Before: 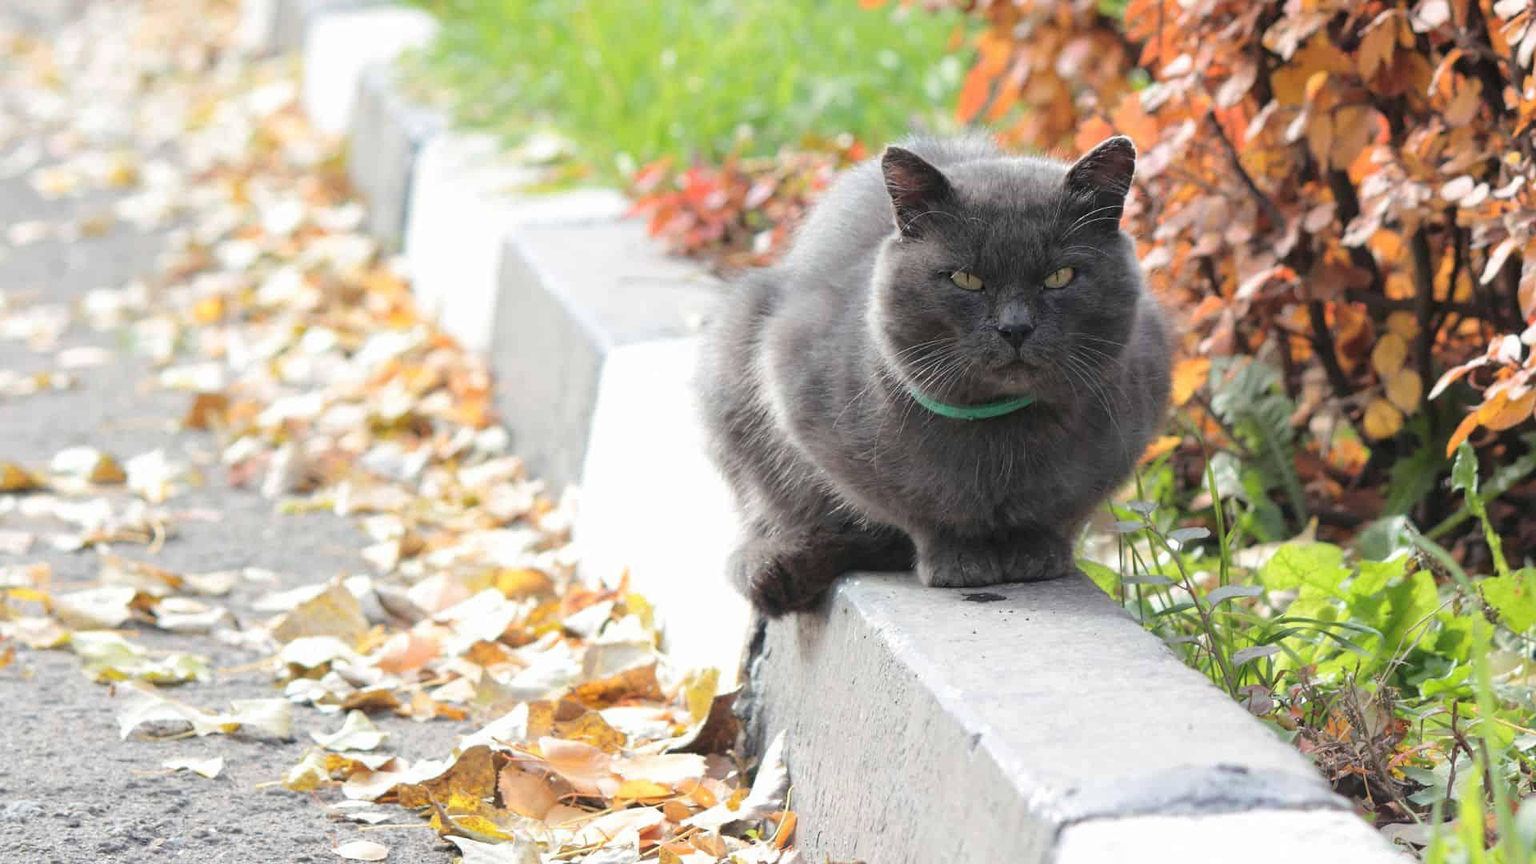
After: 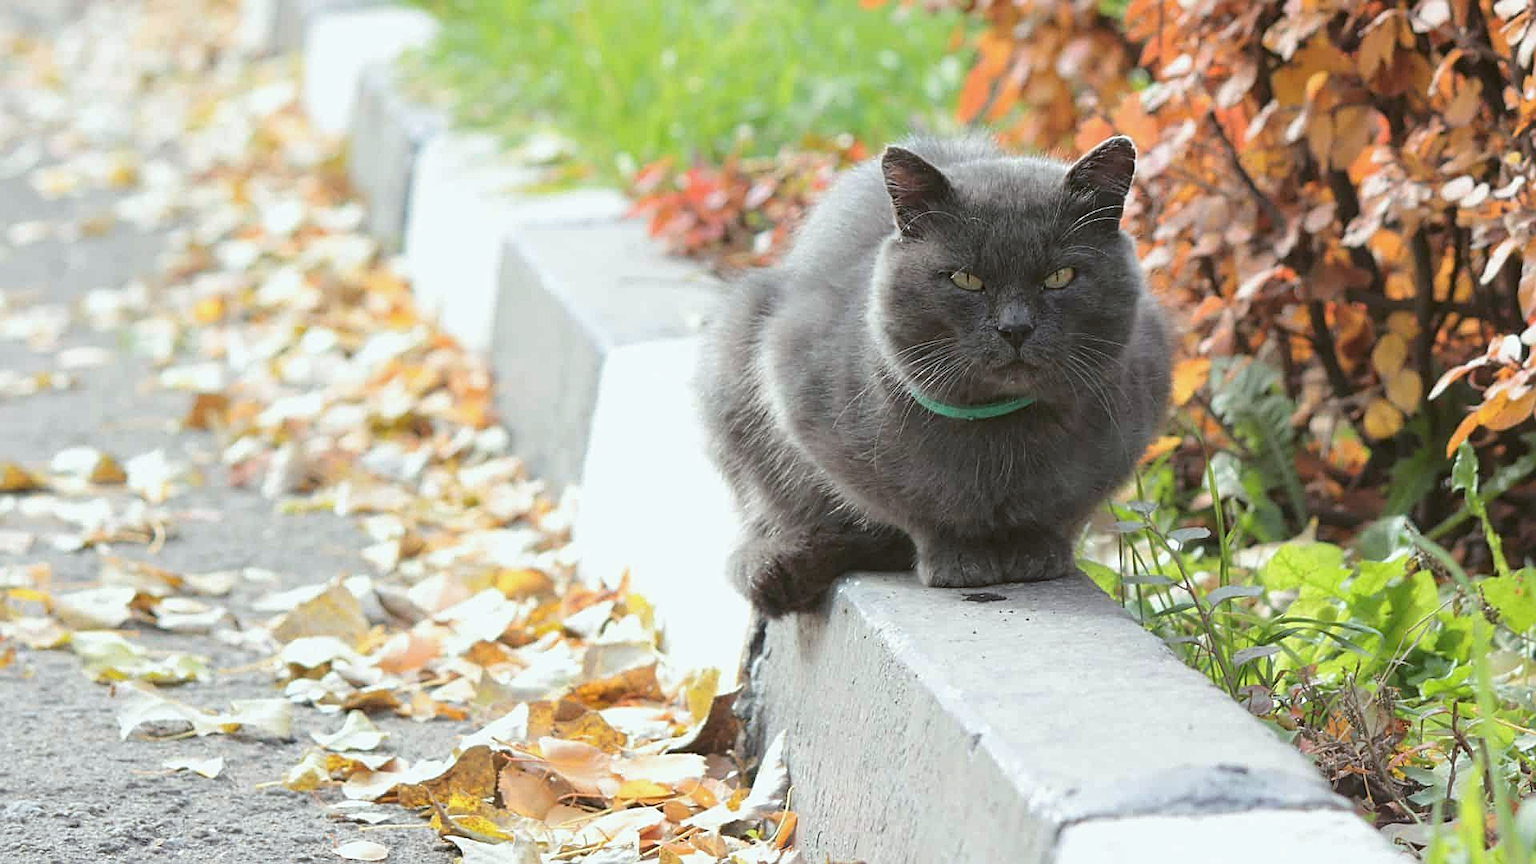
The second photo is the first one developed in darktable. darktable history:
sharpen: on, module defaults
color balance: lift [1.004, 1.002, 1.002, 0.998], gamma [1, 1.007, 1.002, 0.993], gain [1, 0.977, 1.013, 1.023], contrast -3.64%
